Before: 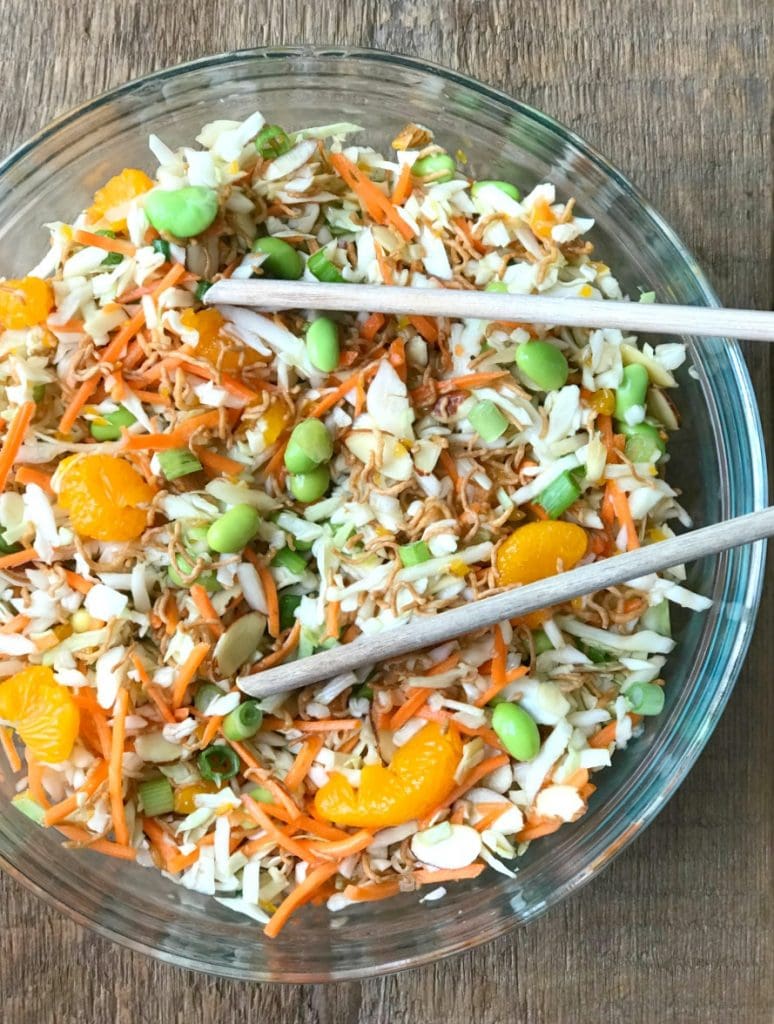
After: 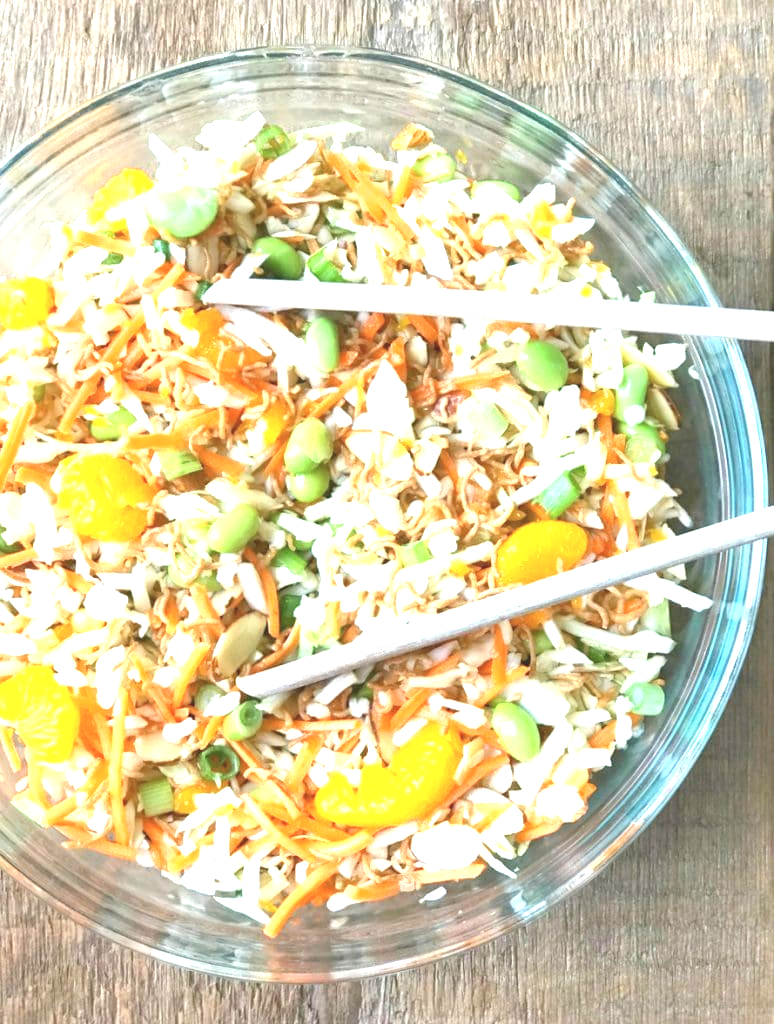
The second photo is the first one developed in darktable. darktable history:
contrast brightness saturation: contrast -0.163, brightness 0.048, saturation -0.137
exposure: black level correction 0, exposure 1.679 EV, compensate highlight preservation false
